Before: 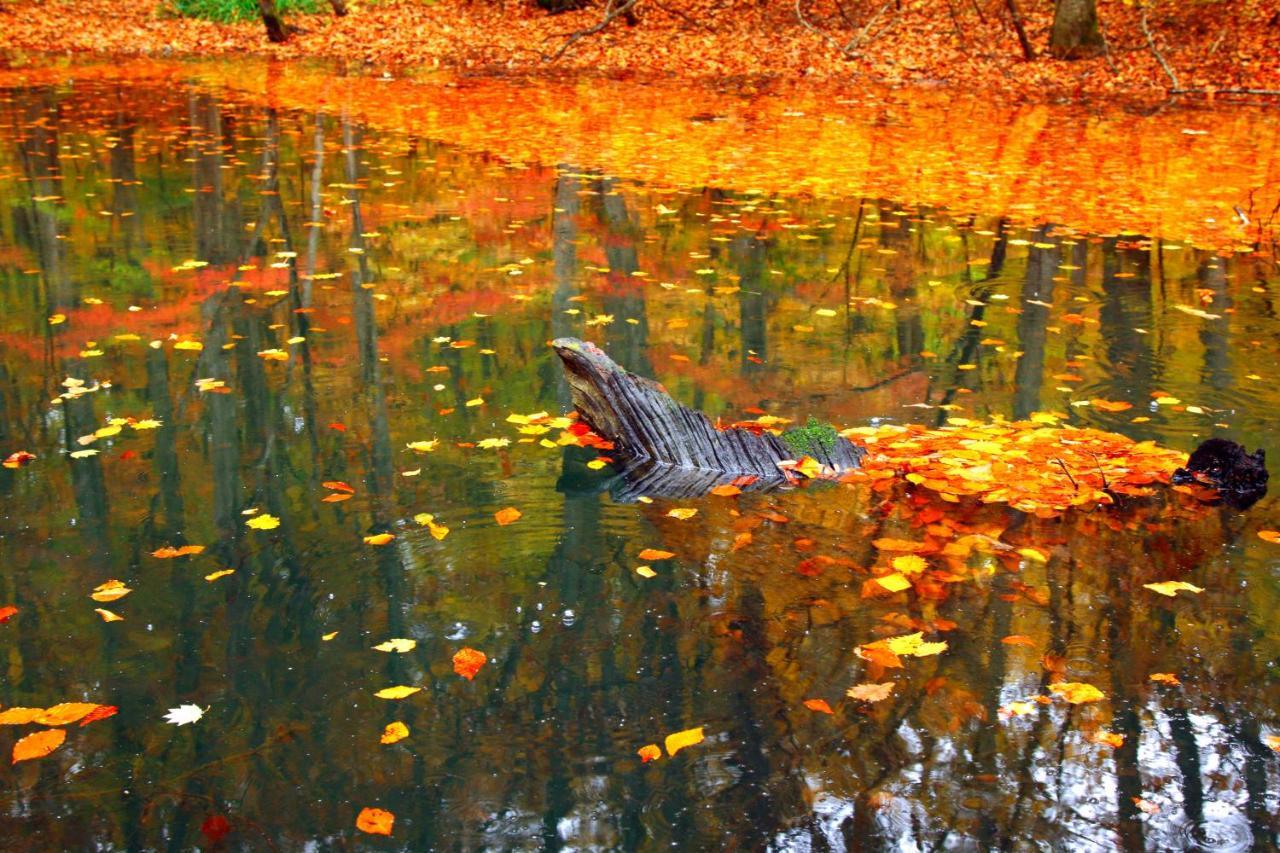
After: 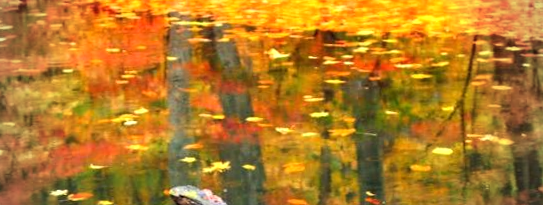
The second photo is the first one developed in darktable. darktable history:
rotate and perspective: rotation -2.12°, lens shift (vertical) 0.009, lens shift (horizontal) -0.008, automatic cropping original format, crop left 0.036, crop right 0.964, crop top 0.05, crop bottom 0.959
vignetting: fall-off start 71.74%
tone equalizer: -8 EV -0.417 EV, -7 EV -0.389 EV, -6 EV -0.333 EV, -5 EV -0.222 EV, -3 EV 0.222 EV, -2 EV 0.333 EV, -1 EV 0.389 EV, +0 EV 0.417 EV, edges refinement/feathering 500, mask exposure compensation -1.57 EV, preserve details no
crop: left 28.64%, top 16.832%, right 26.637%, bottom 58.055%
